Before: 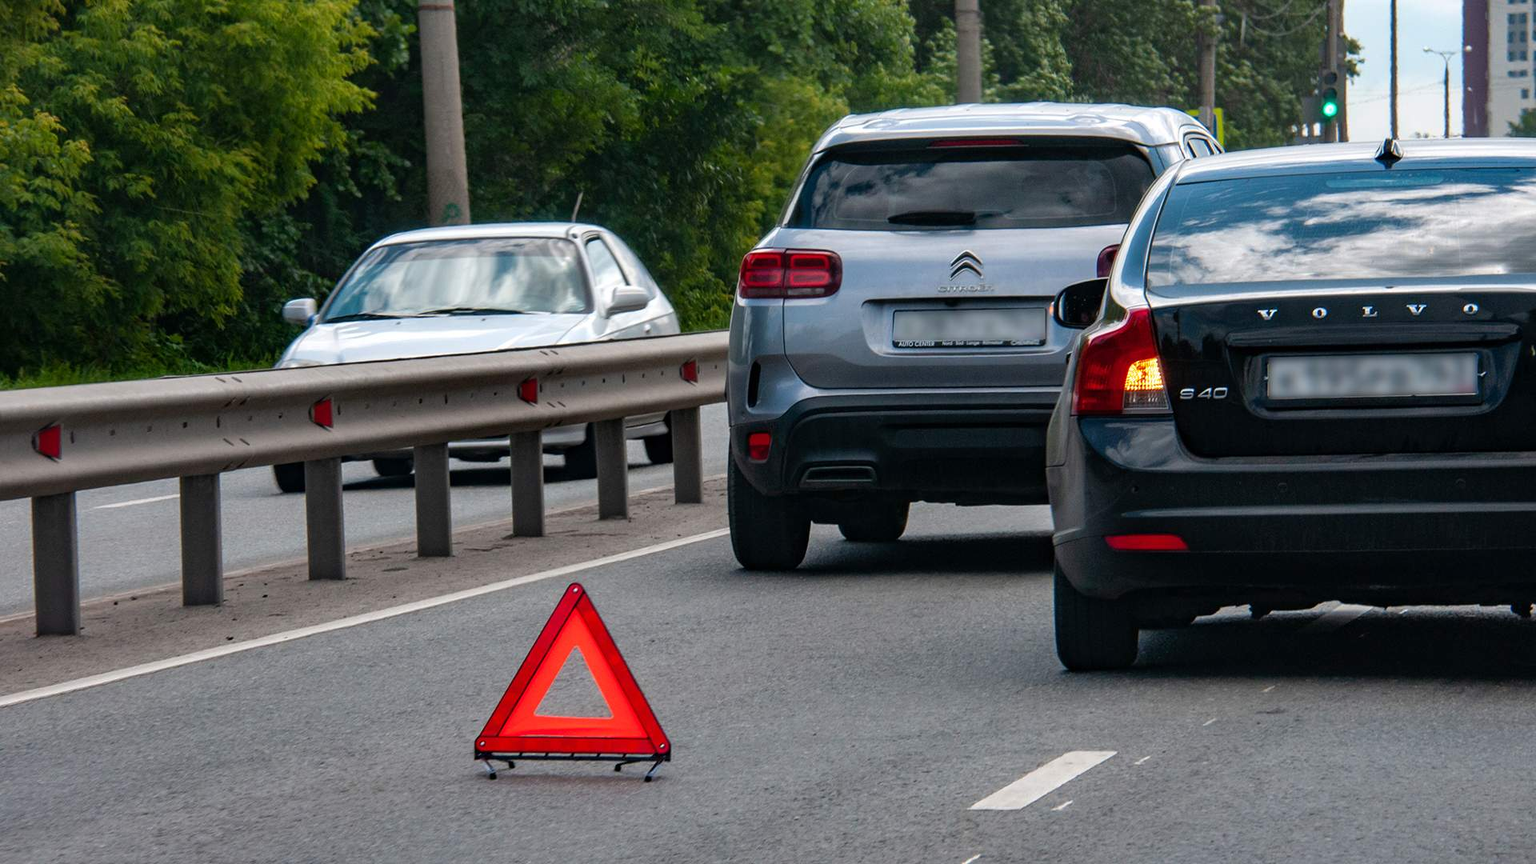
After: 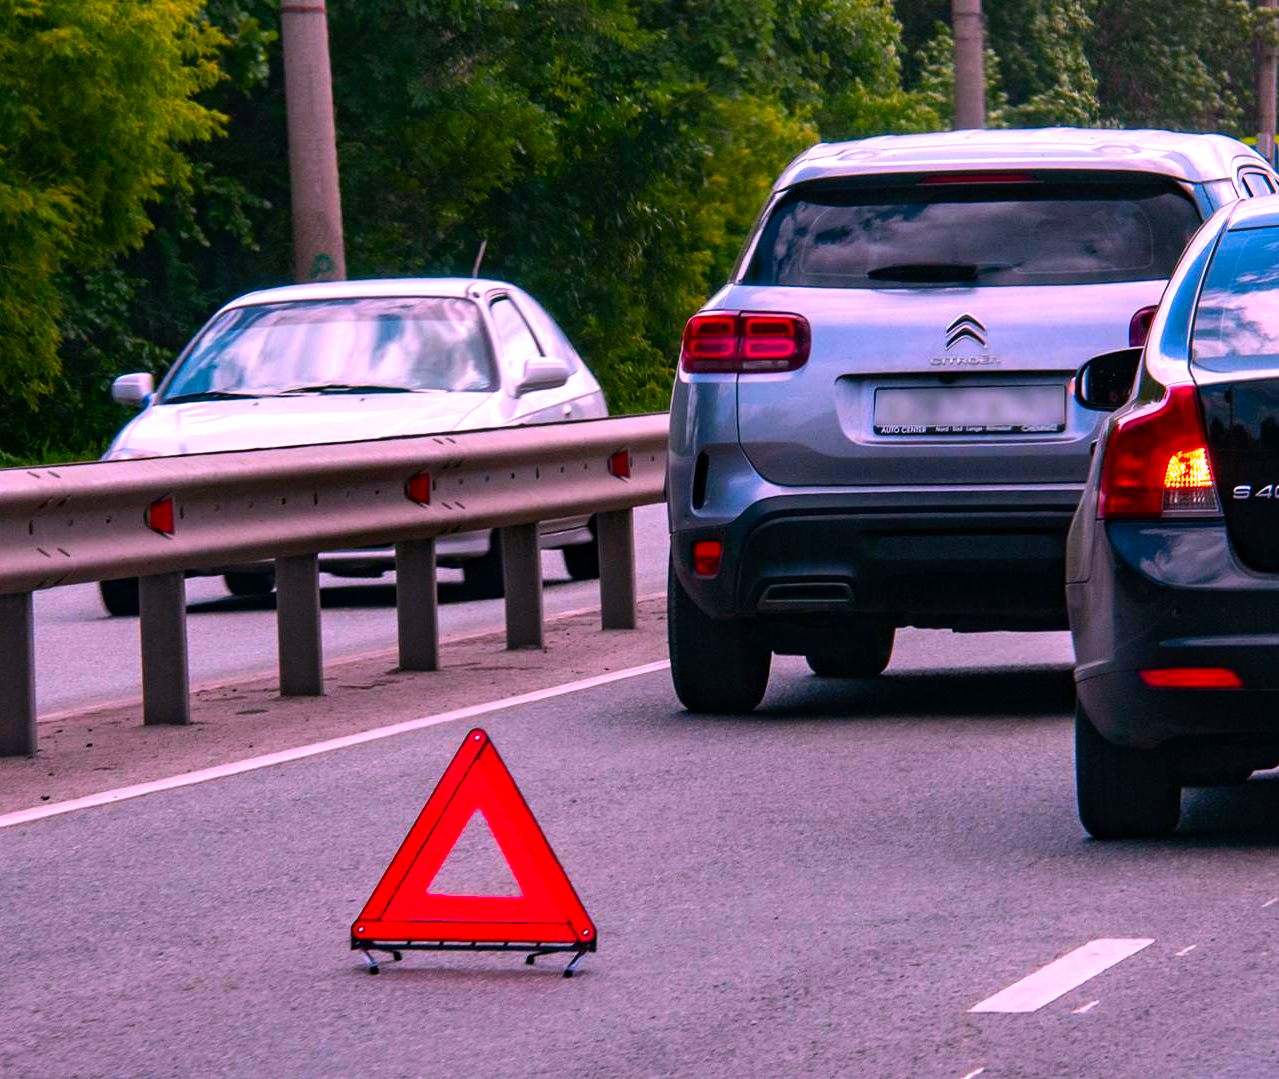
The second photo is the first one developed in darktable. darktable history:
tone equalizer: -8 EV -0.417 EV, -7 EV -0.389 EV, -6 EV -0.333 EV, -5 EV -0.222 EV, -3 EV 0.222 EV, -2 EV 0.333 EV, -1 EV 0.389 EV, +0 EV 0.417 EV, edges refinement/feathering 500, mask exposure compensation -1.57 EV, preserve details no
crop and rotate: left 12.648%, right 20.685%
color correction: highlights a* 19.5, highlights b* -11.53, saturation 1.69
